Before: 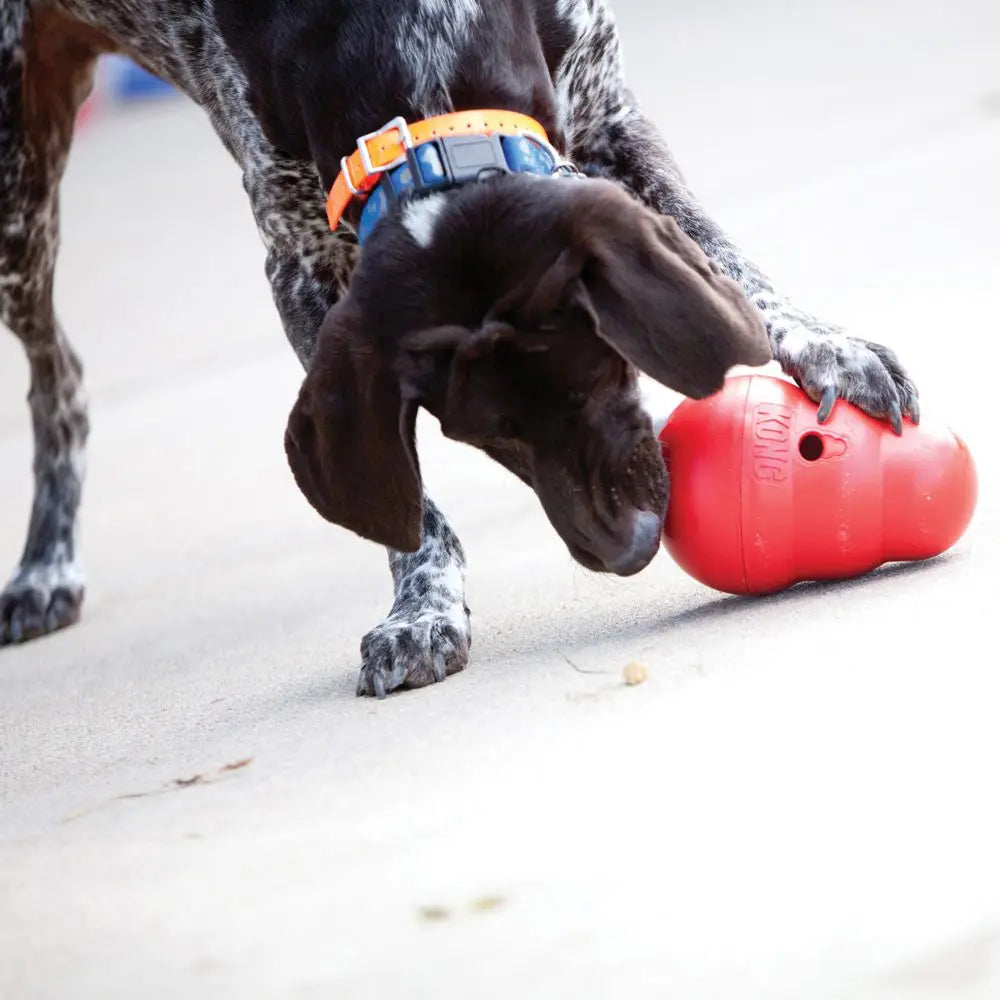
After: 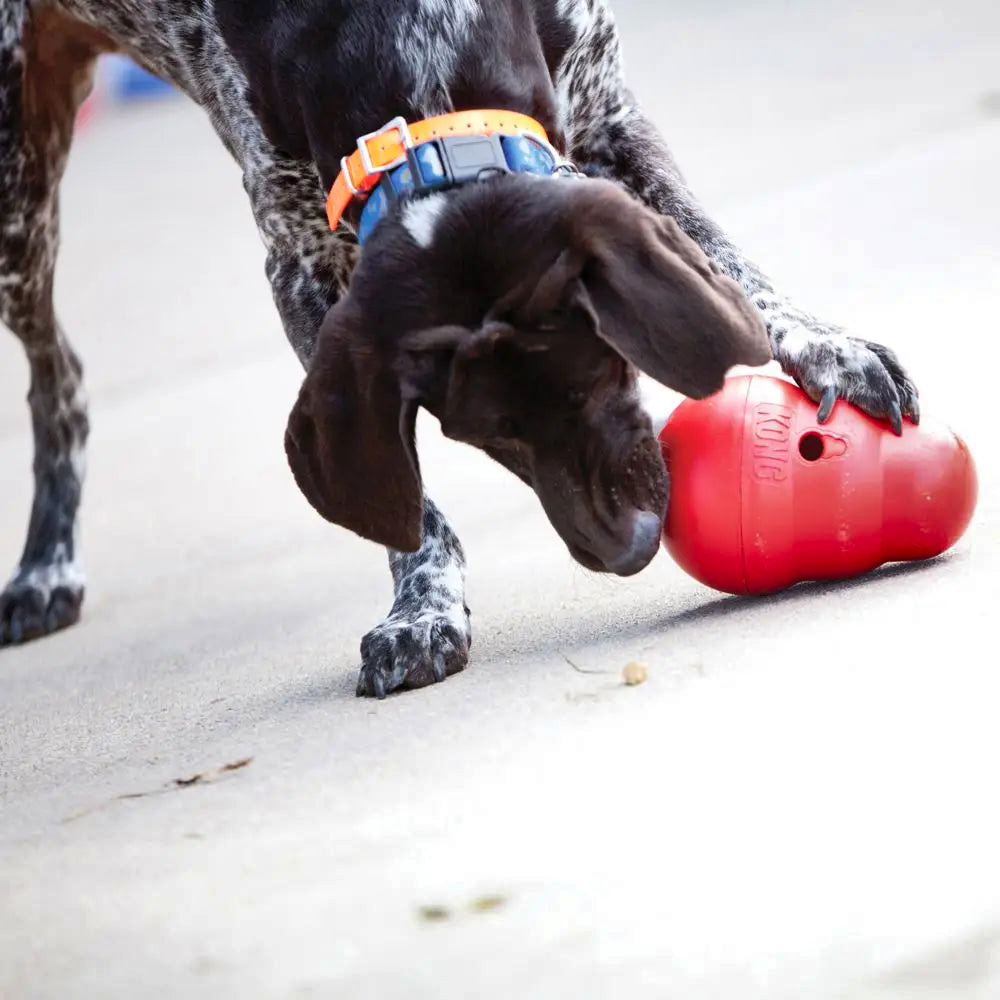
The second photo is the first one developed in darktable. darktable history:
base curve: curves: ch0 [(0, 0) (0.472, 0.508) (1, 1)]
shadows and highlights: shadows 60, soften with gaussian
